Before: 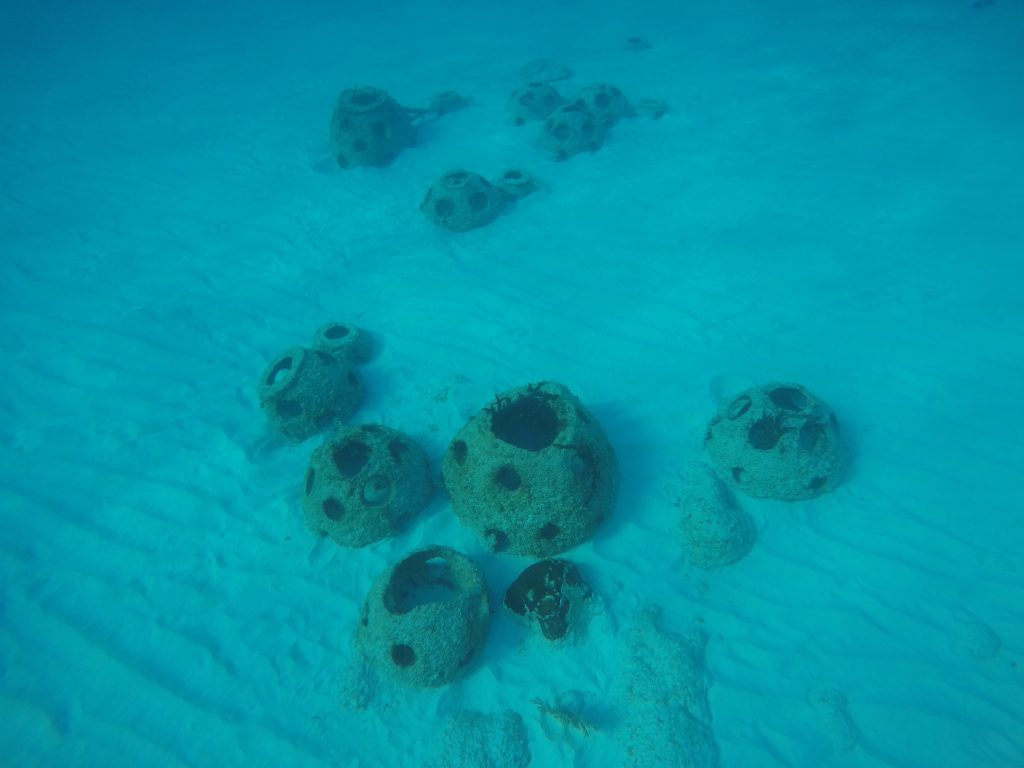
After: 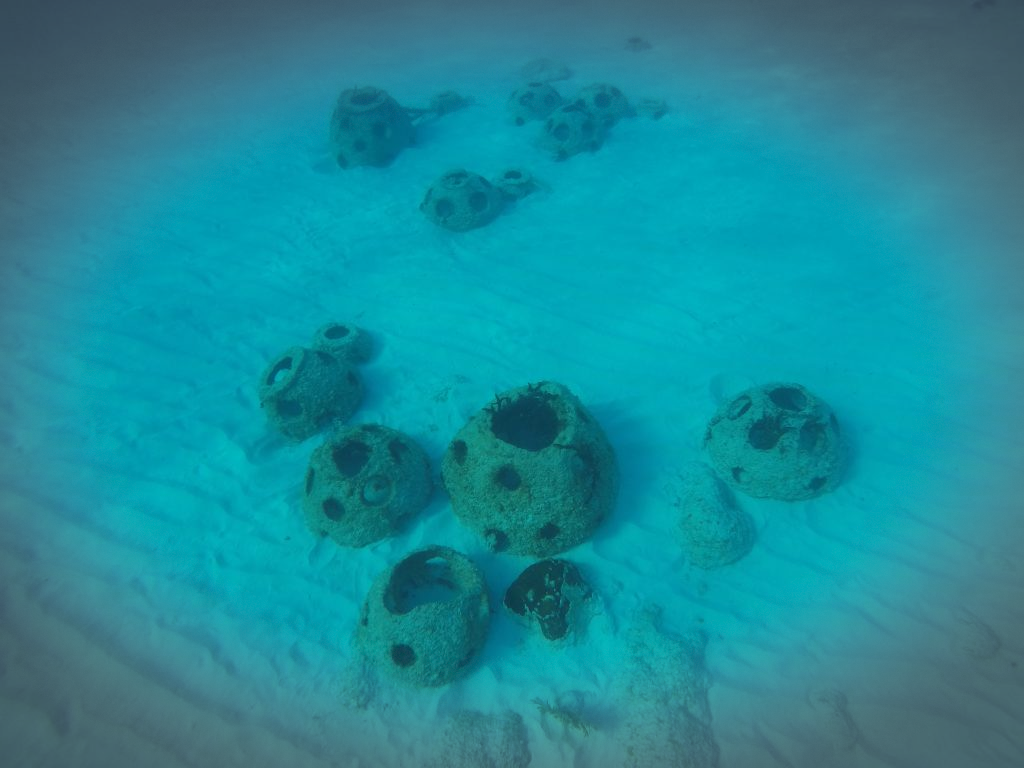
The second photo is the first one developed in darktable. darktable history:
vignetting: fall-off start 78.9%, width/height ratio 1.328, dithering 8-bit output
